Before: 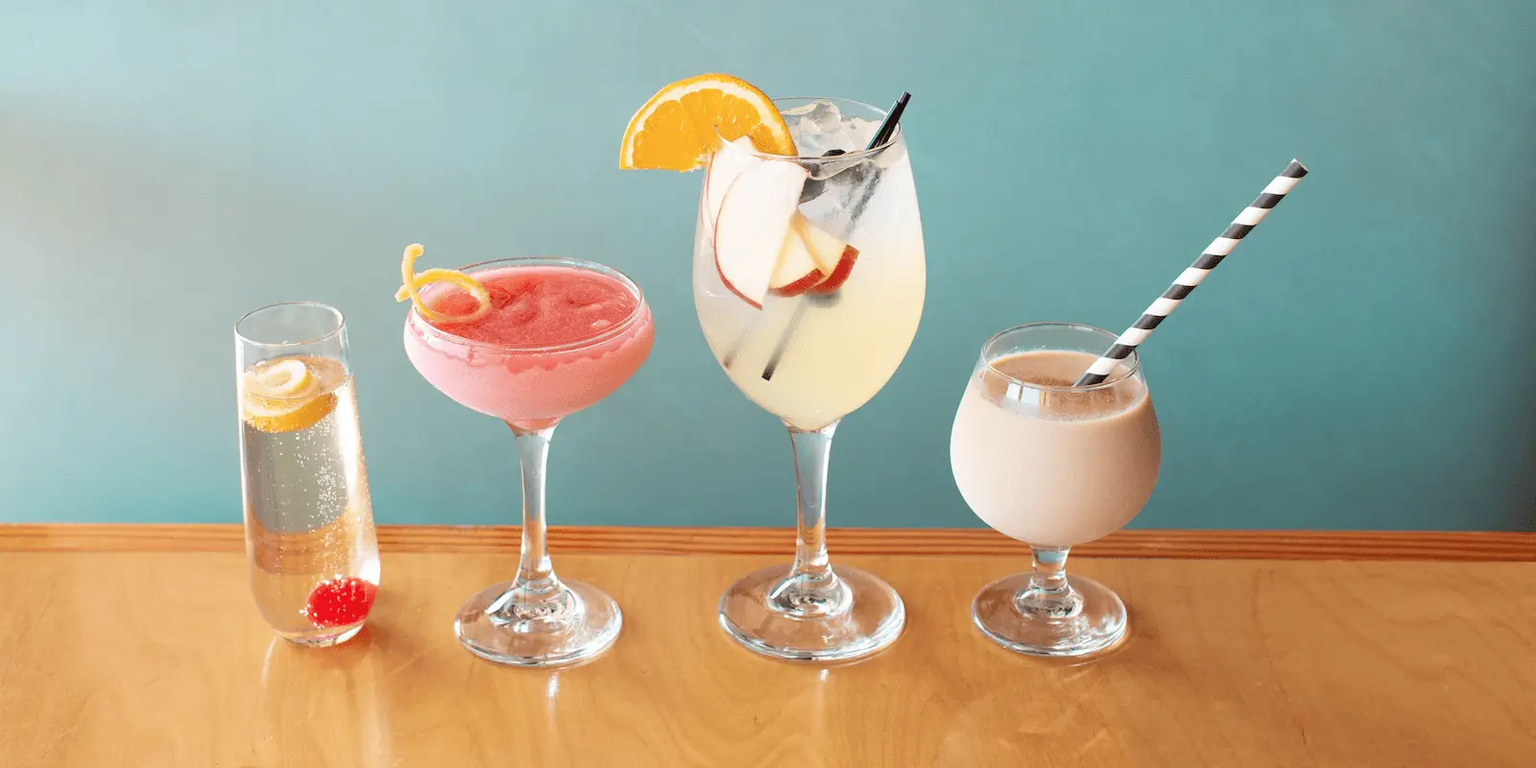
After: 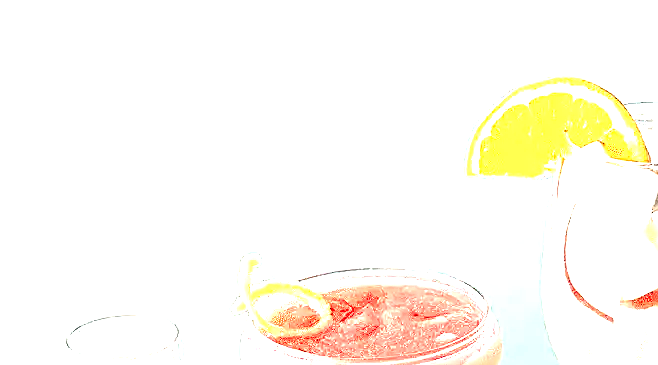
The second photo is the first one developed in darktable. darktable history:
crop and rotate: left 11.277%, top 0.108%, right 47.551%, bottom 54.195%
sharpen: amount 1.859
exposure: black level correction 0.001, exposure 1.83 EV, compensate highlight preservation false
